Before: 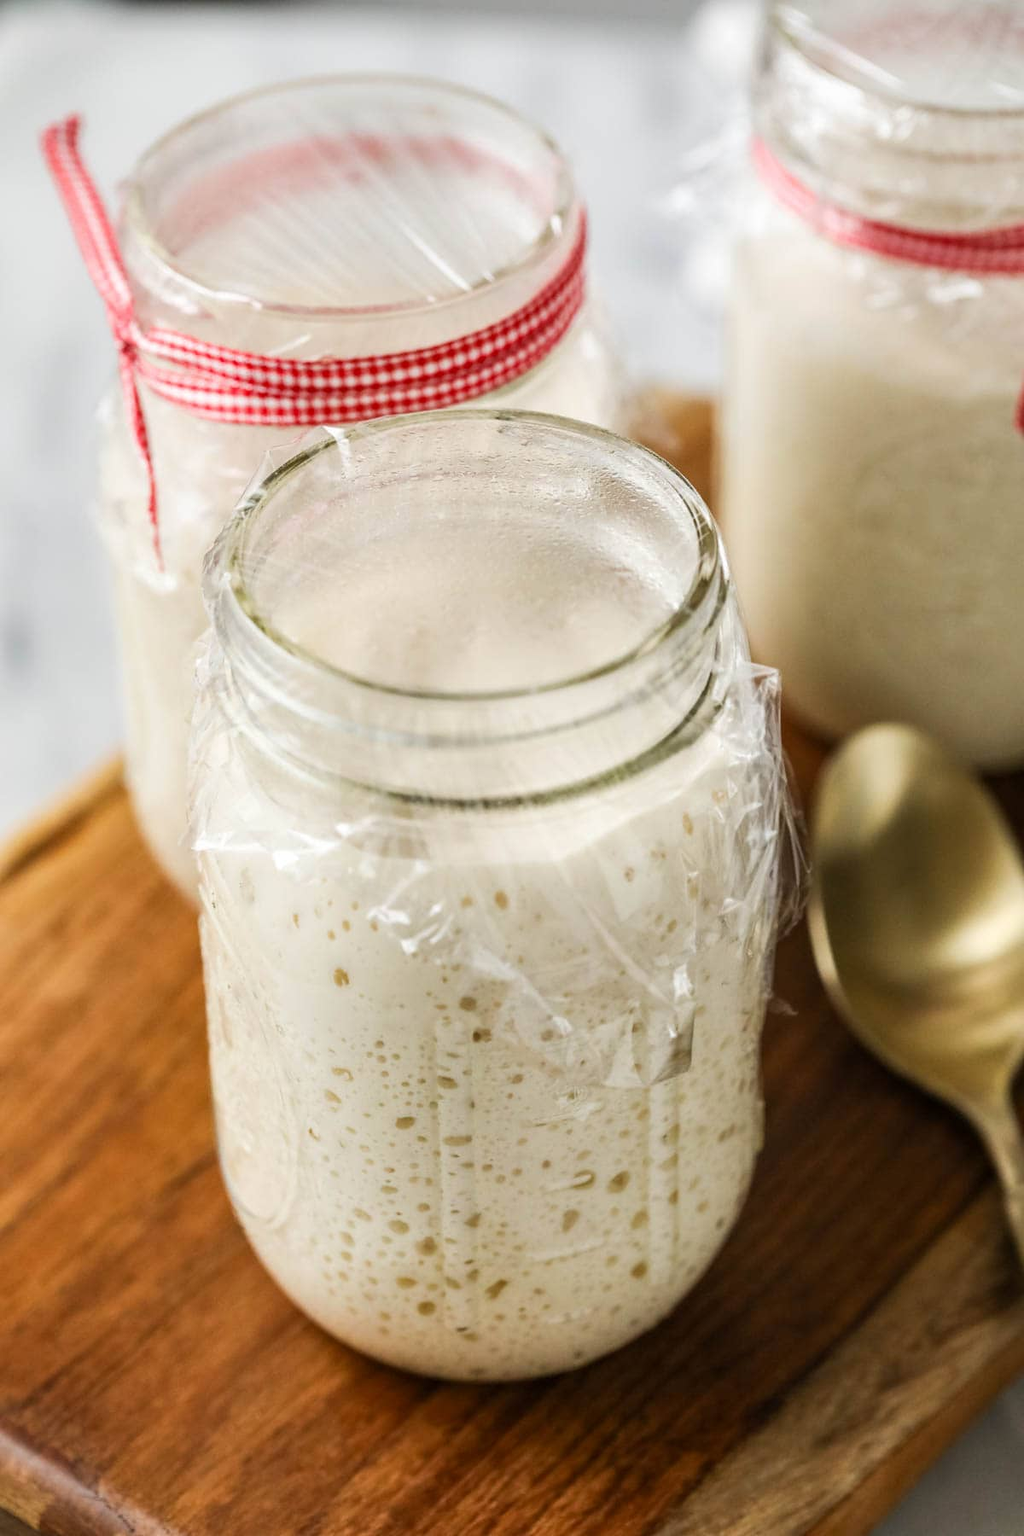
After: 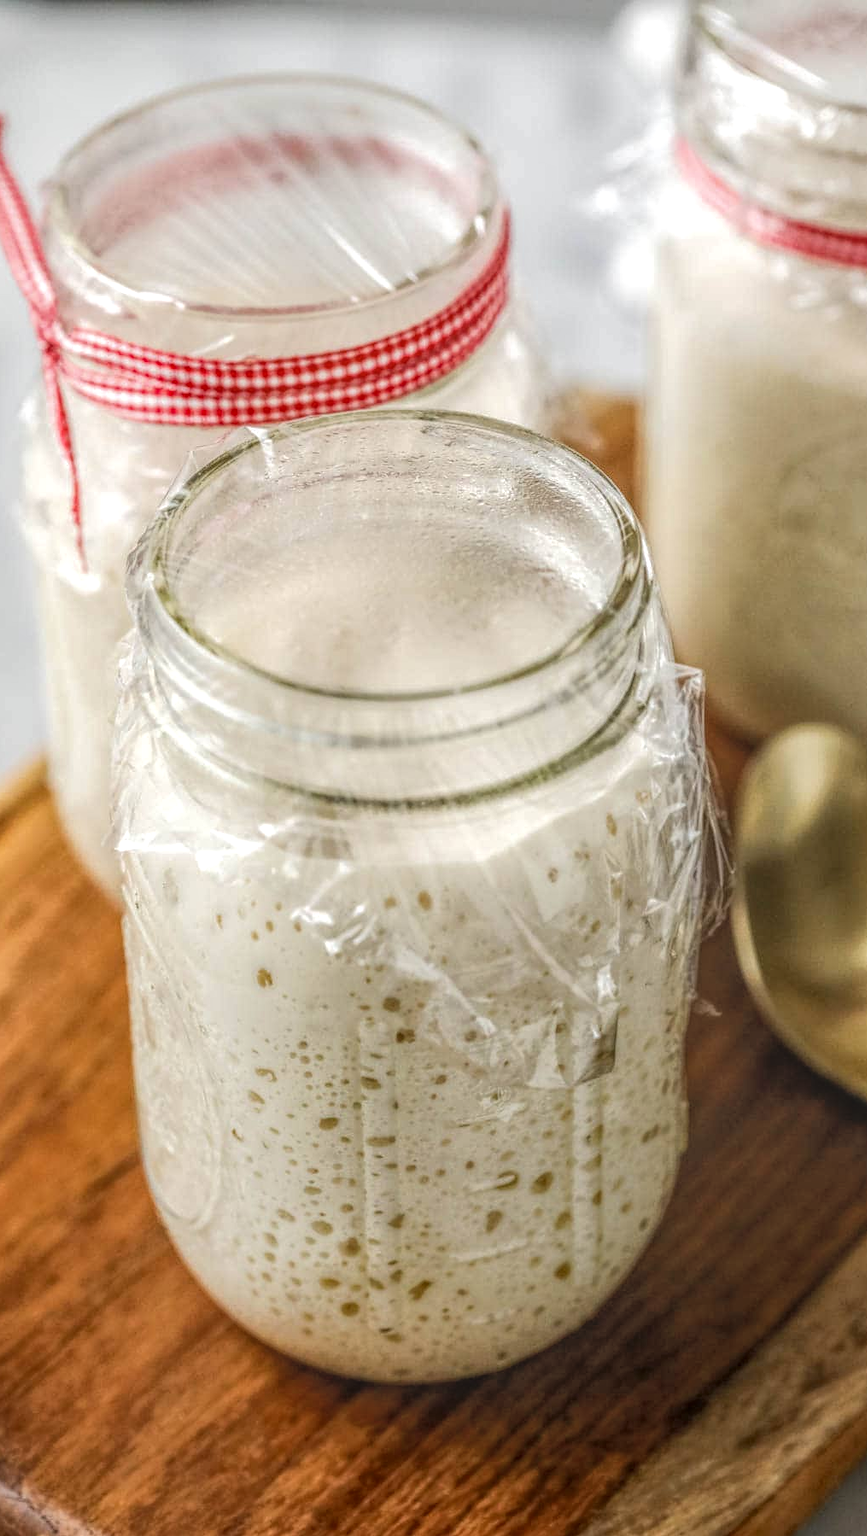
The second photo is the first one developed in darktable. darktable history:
local contrast: highlights 20%, shadows 25%, detail 200%, midtone range 0.2
crop: left 7.507%, right 7.793%
